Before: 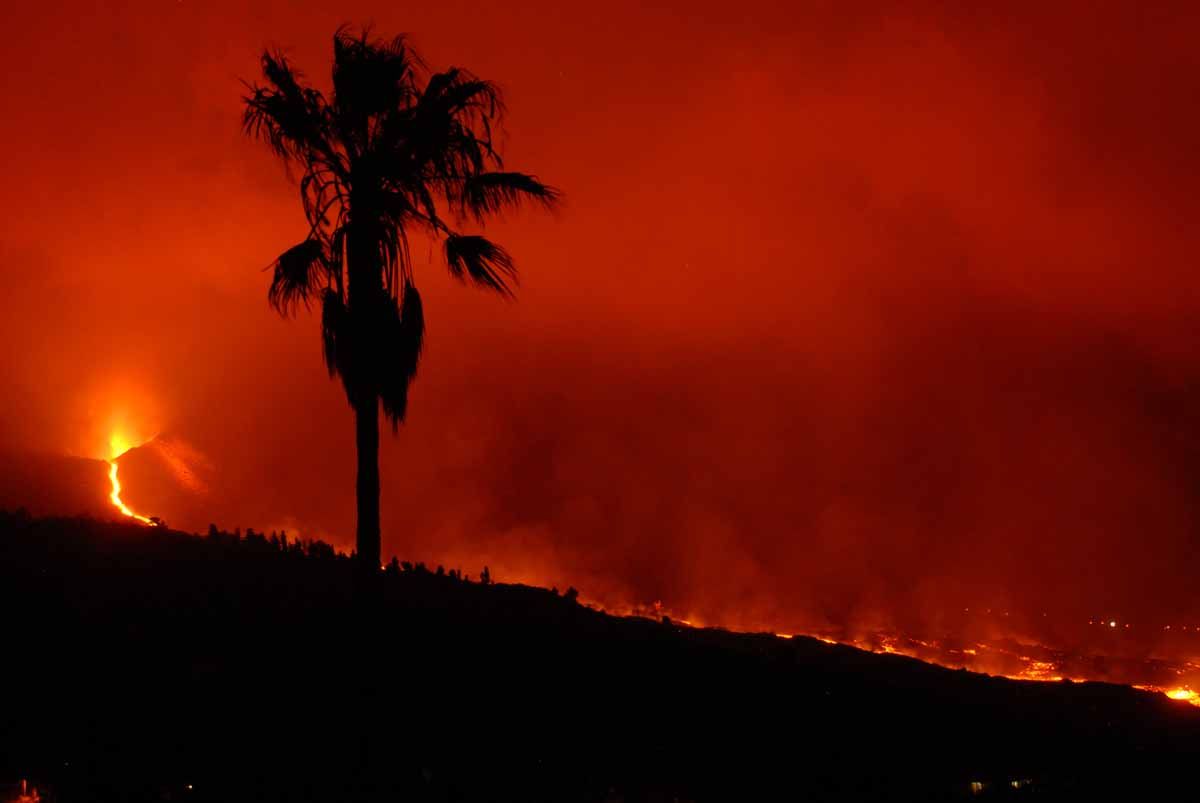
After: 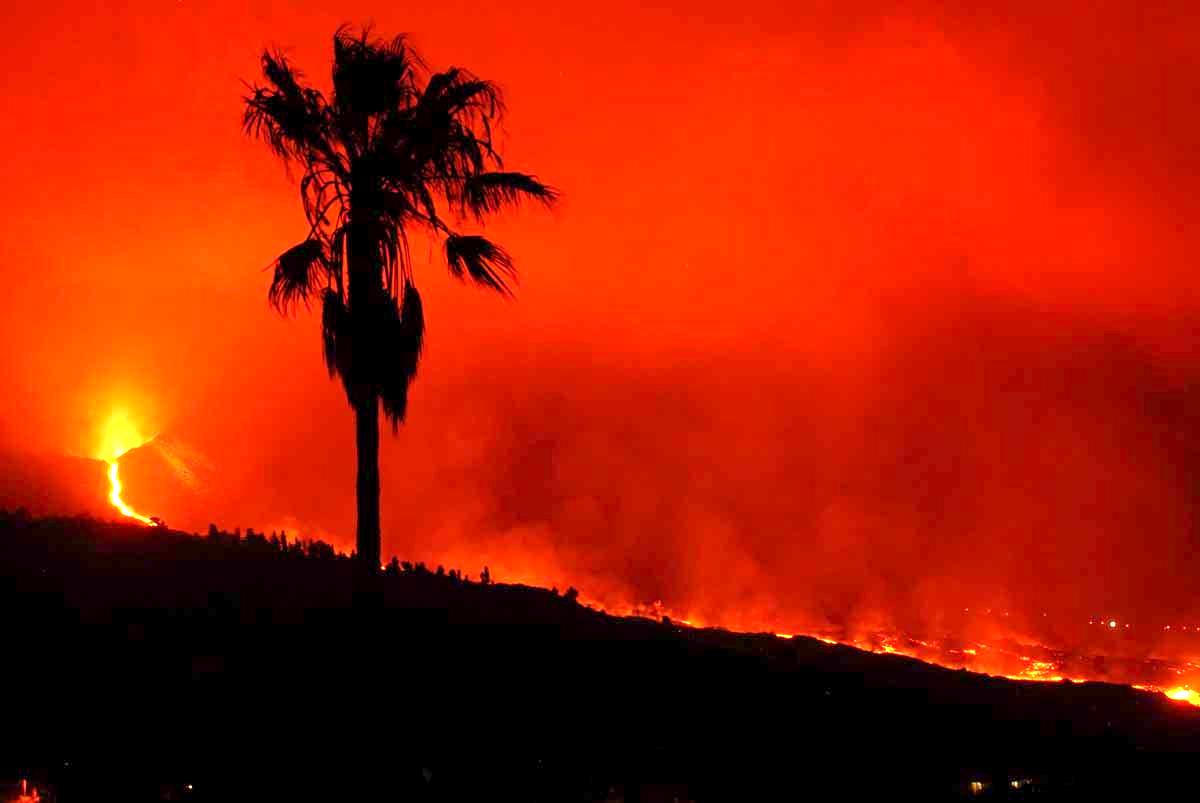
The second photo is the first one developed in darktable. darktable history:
exposure: black level correction 0.001, exposure 1.808 EV, compensate highlight preservation false
